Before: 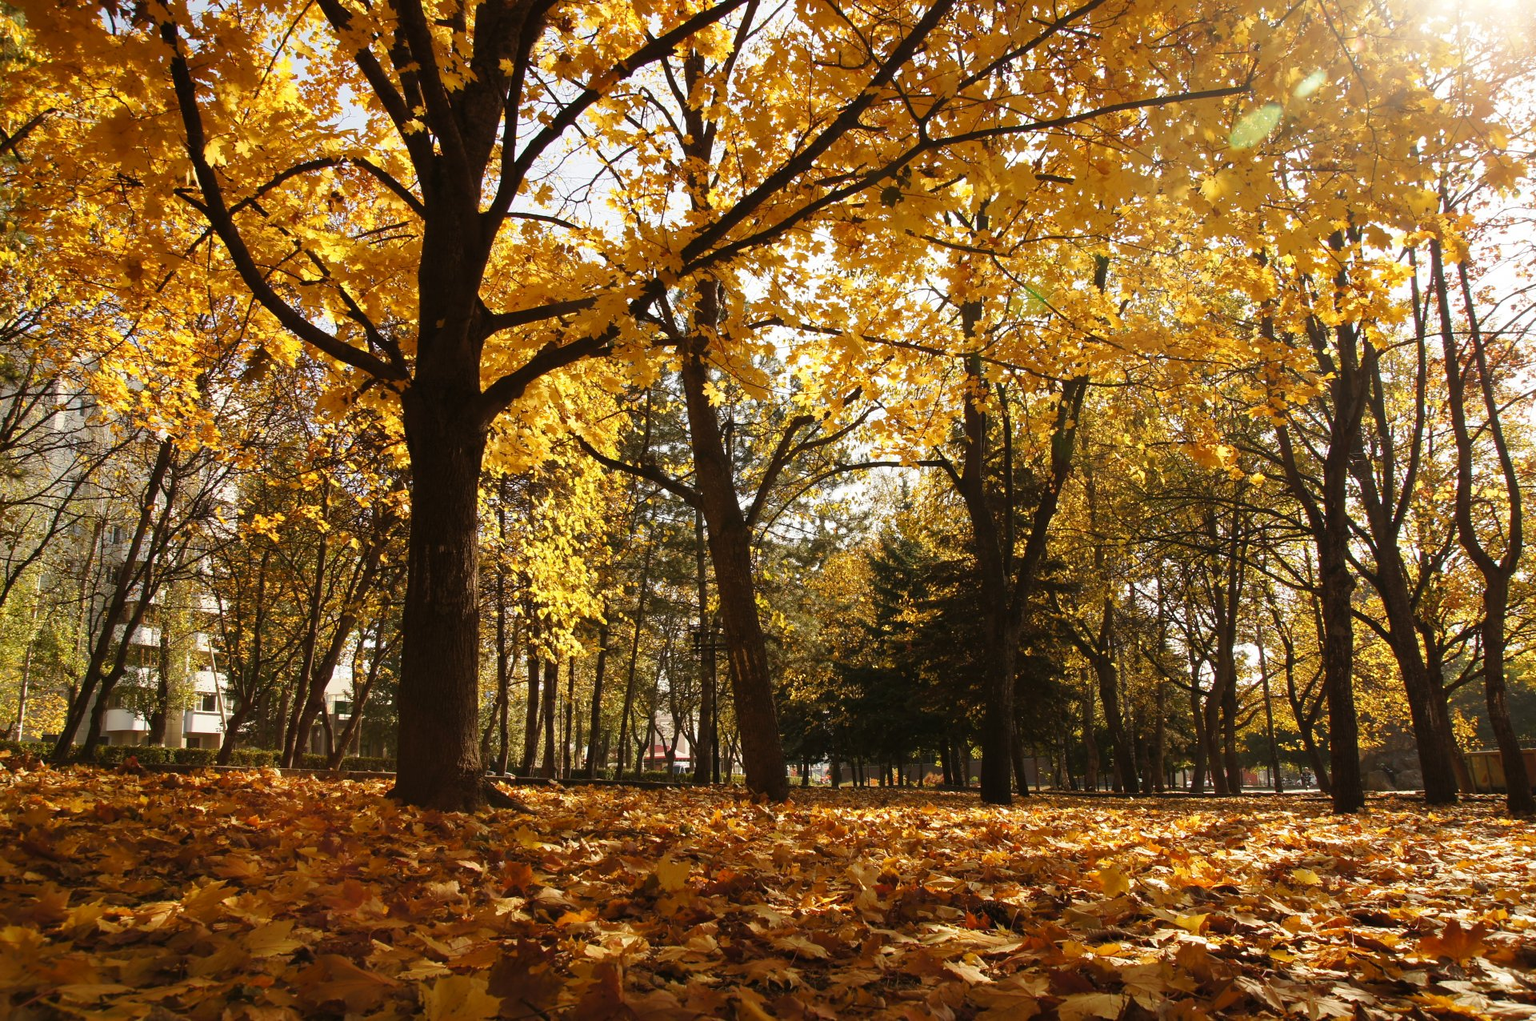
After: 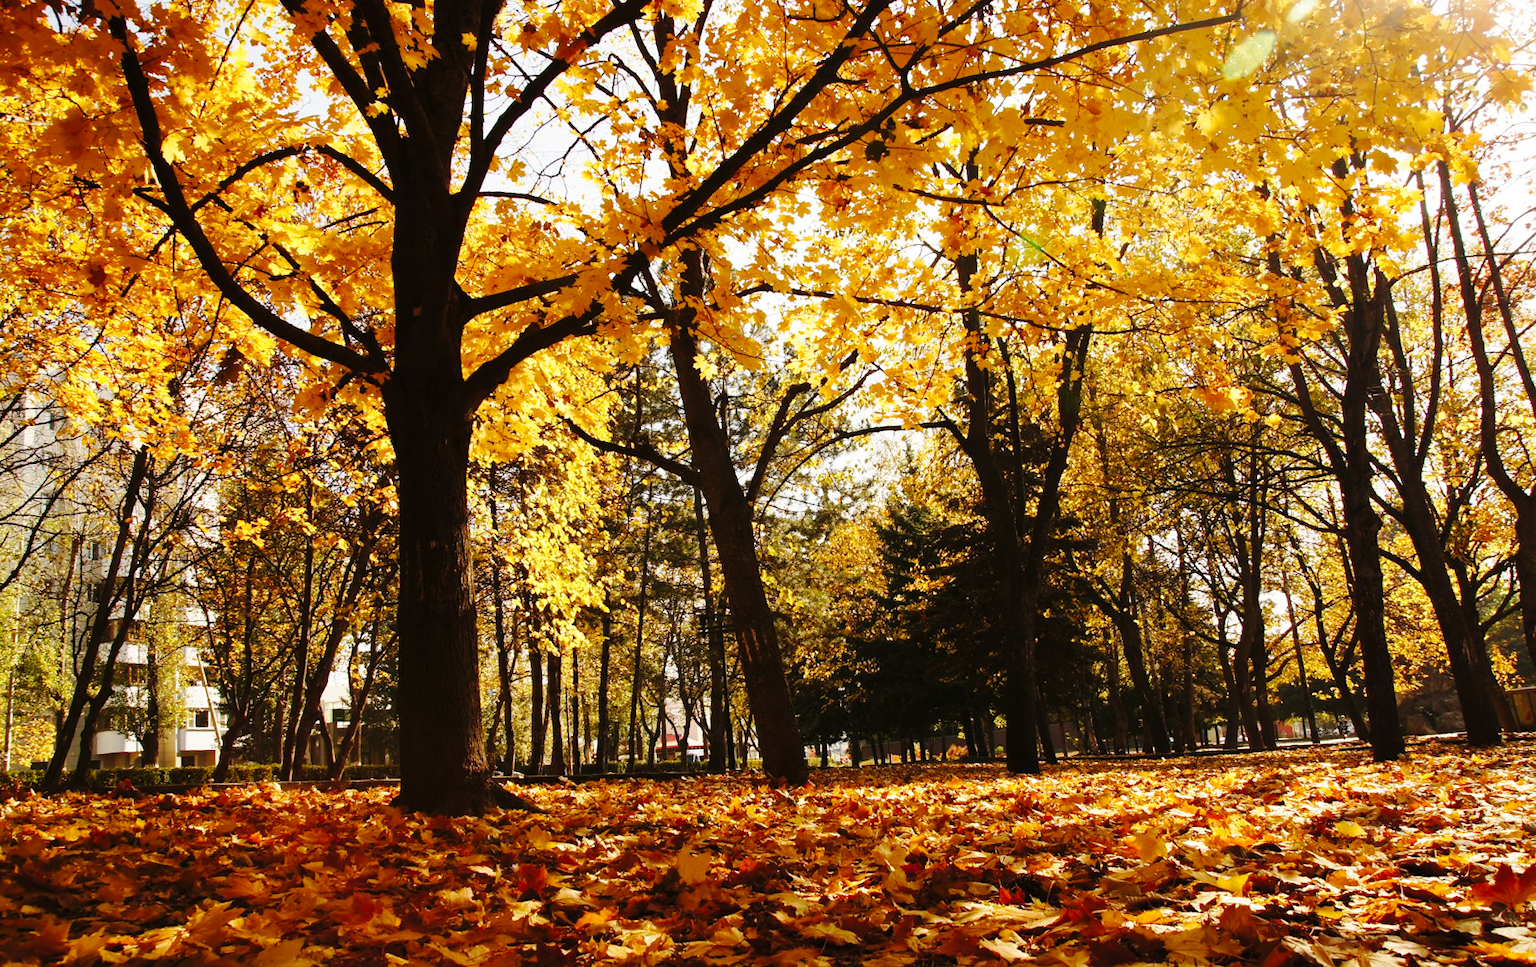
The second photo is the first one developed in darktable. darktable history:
rotate and perspective: rotation -3.52°, crop left 0.036, crop right 0.964, crop top 0.081, crop bottom 0.919
base curve: curves: ch0 [(0, 0) (0.036, 0.025) (0.121, 0.166) (0.206, 0.329) (0.605, 0.79) (1, 1)], preserve colors none
